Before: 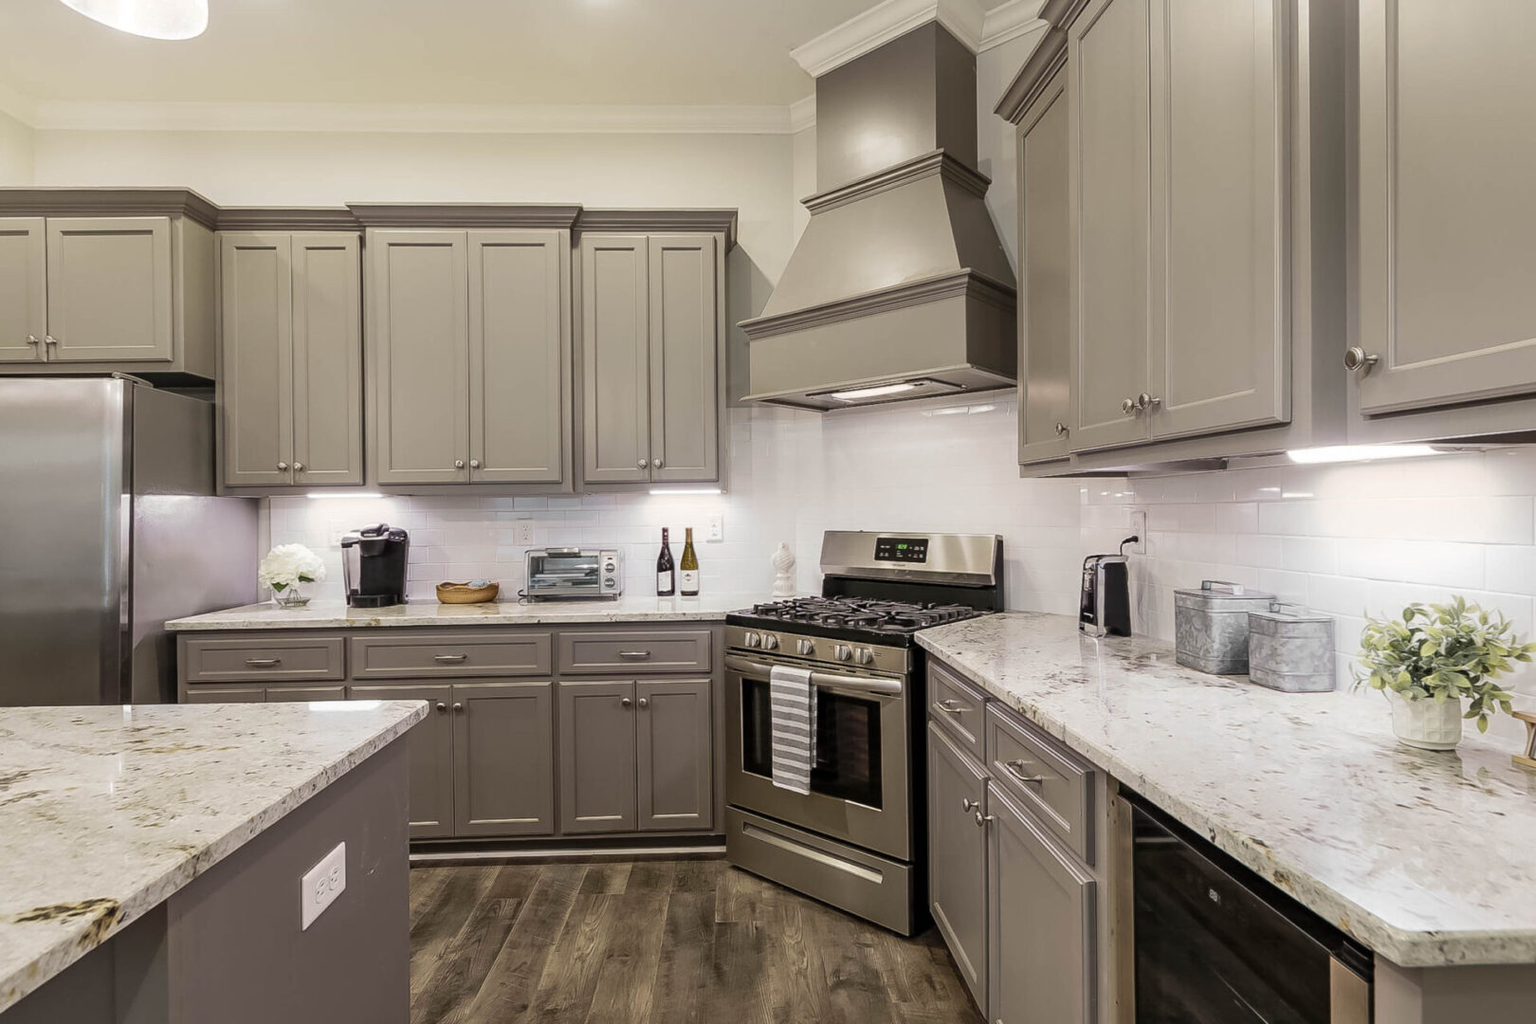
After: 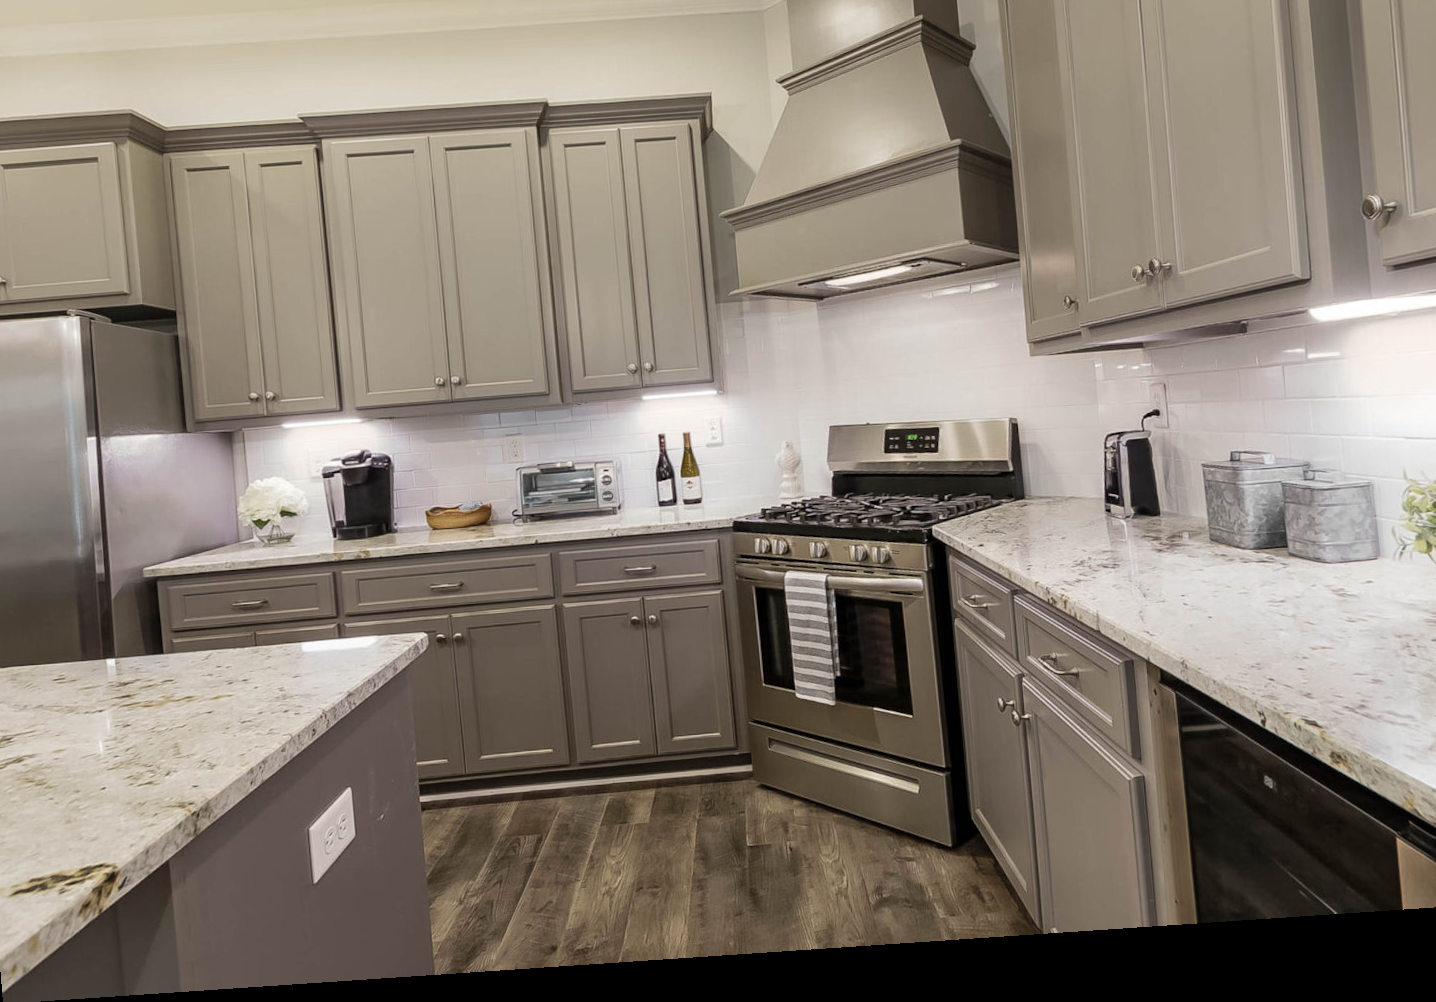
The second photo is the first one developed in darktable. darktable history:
crop and rotate: left 4.842%, top 15.51%, right 10.668%
rotate and perspective: rotation -4.2°, shear 0.006, automatic cropping off
exposure: compensate highlight preservation false
